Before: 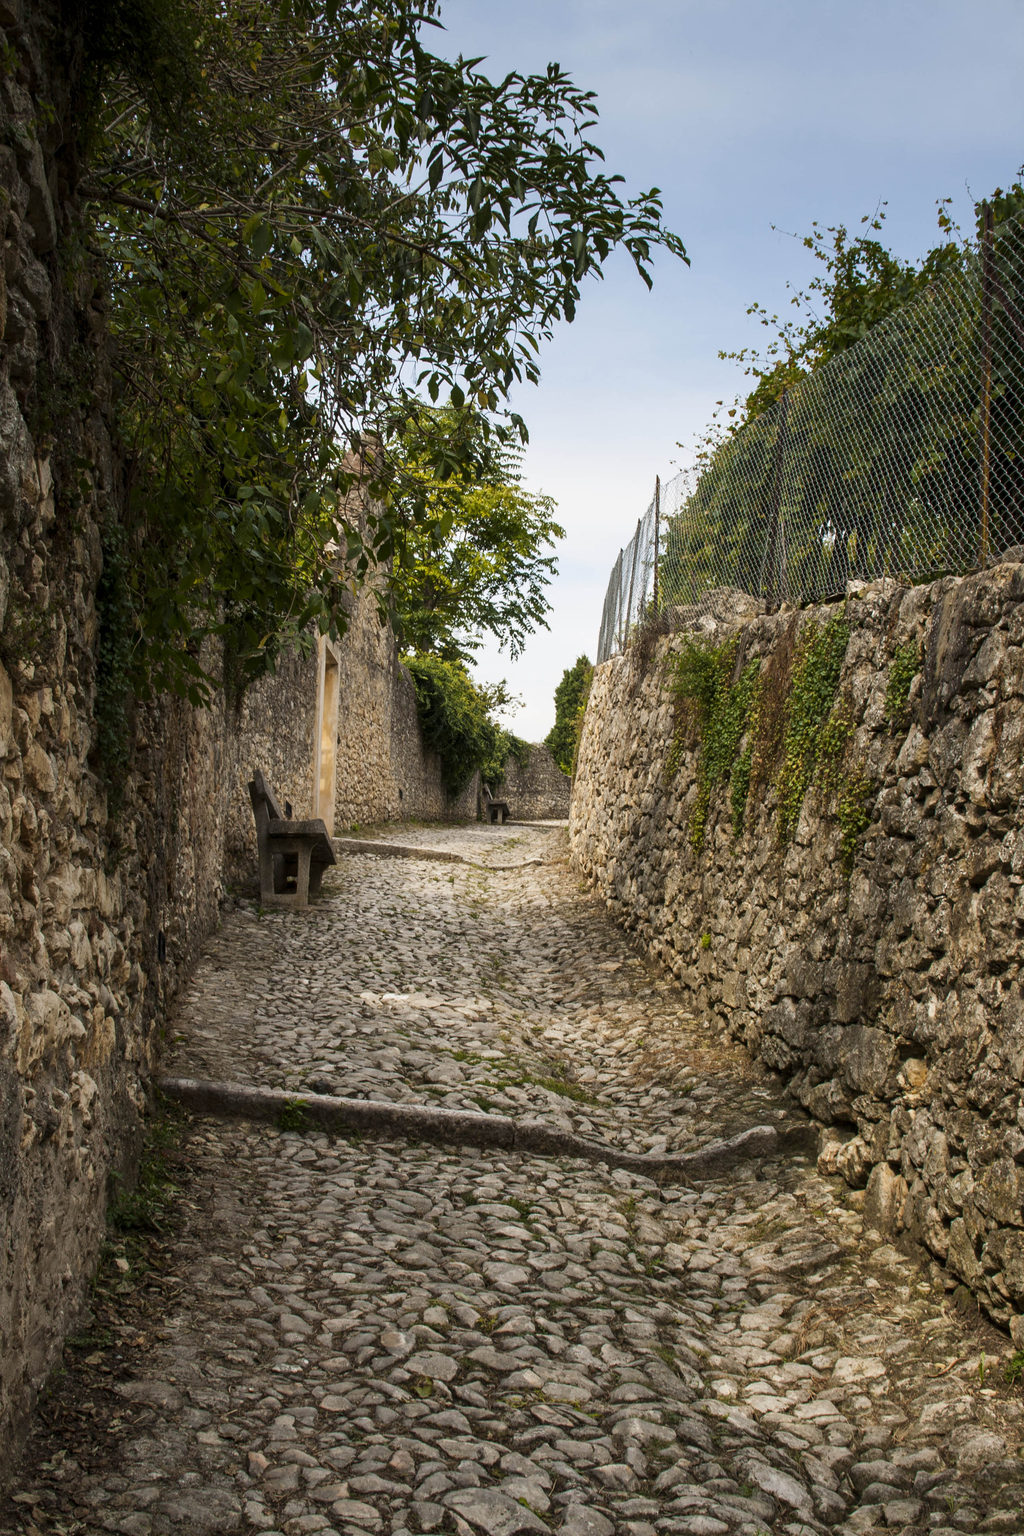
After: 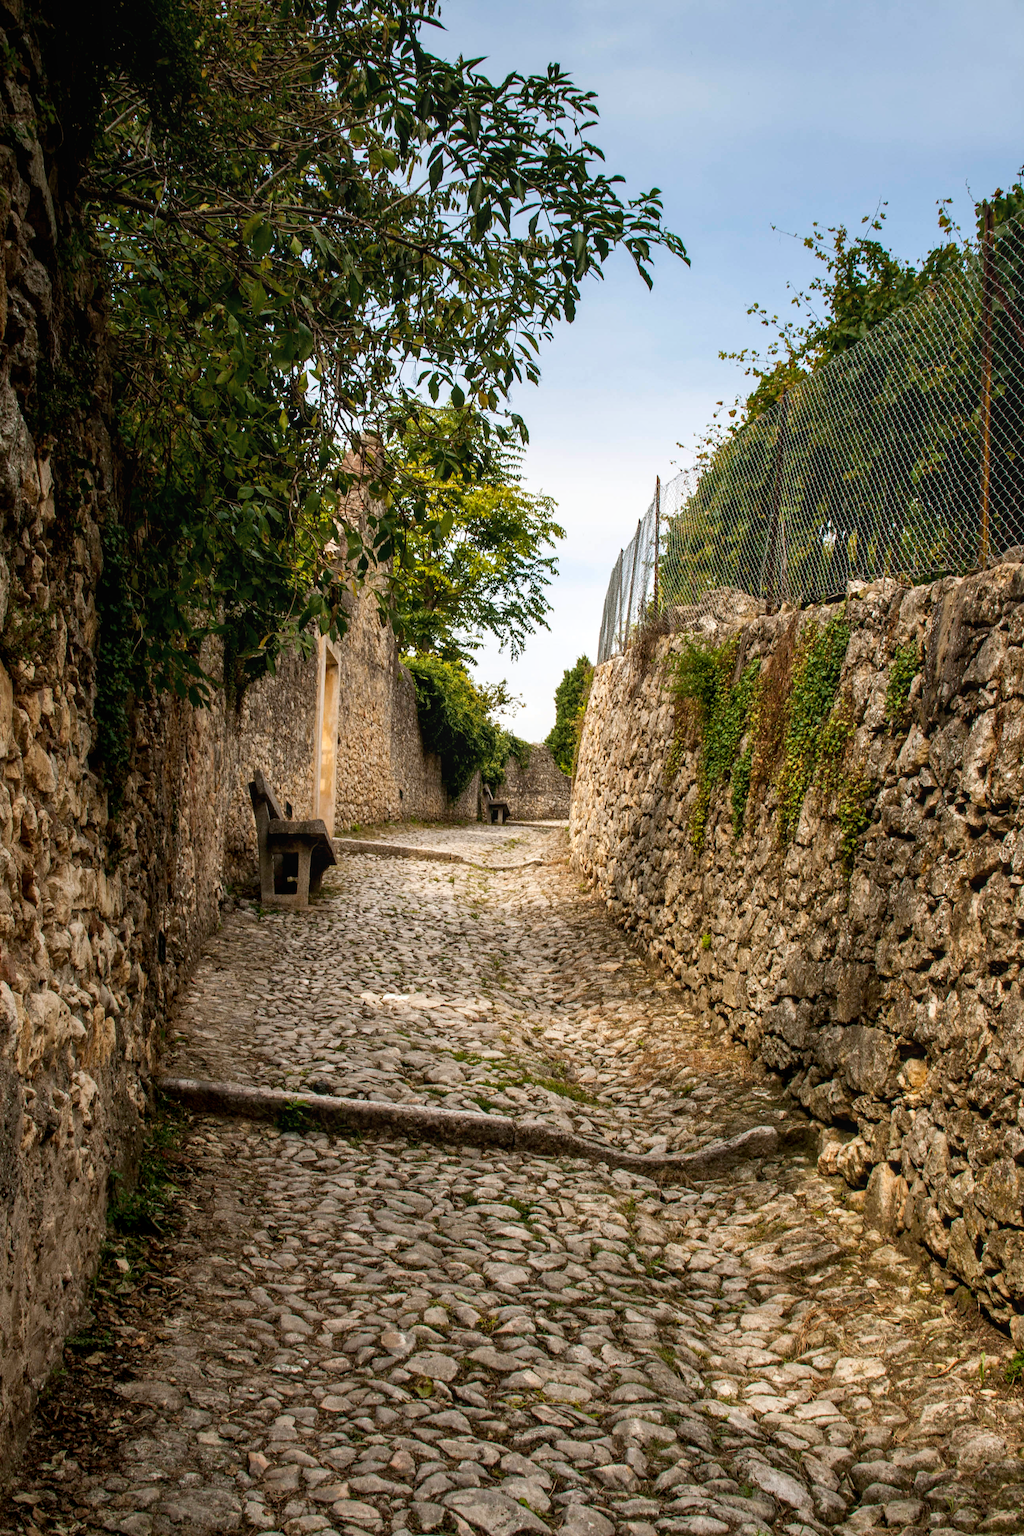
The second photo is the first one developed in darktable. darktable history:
exposure: black level correction 0.005, exposure 0.286 EV, compensate highlight preservation false
local contrast: detail 110%
color balance: mode lift, gamma, gain (sRGB), lift [1, 0.99, 1.01, 0.992], gamma [1, 1.037, 0.974, 0.963]
